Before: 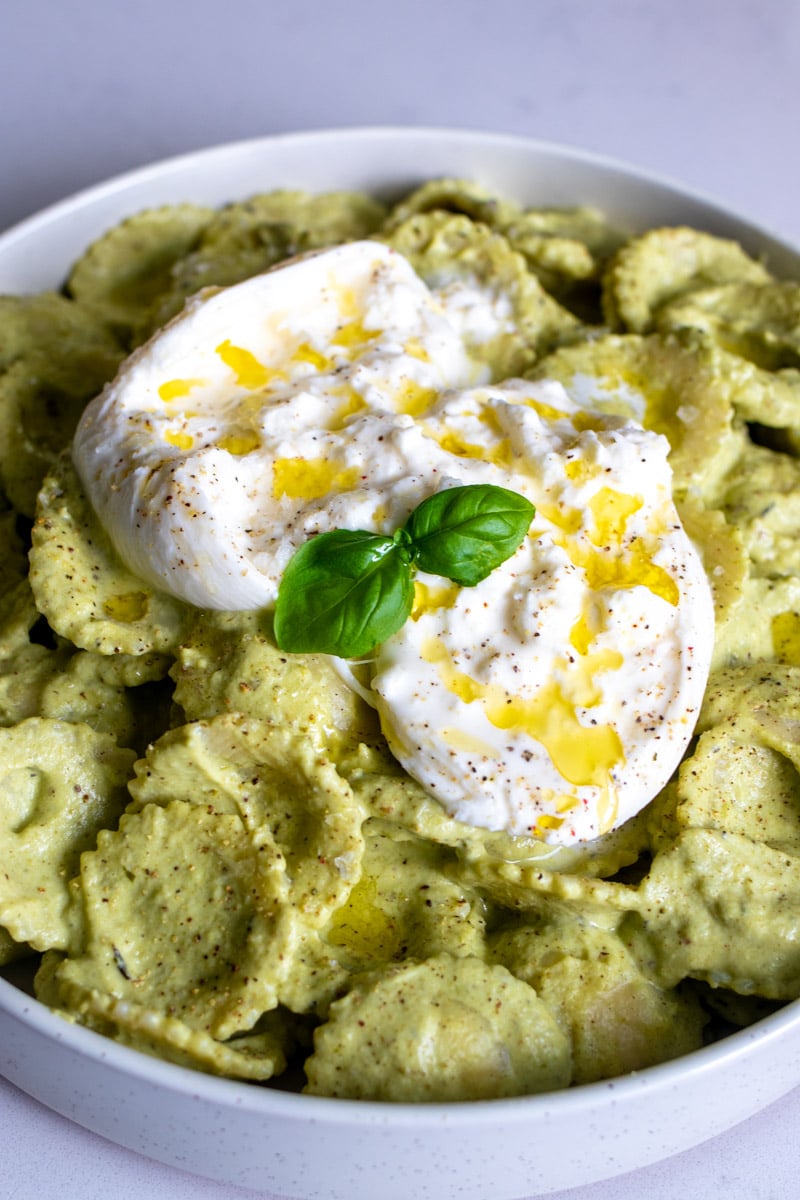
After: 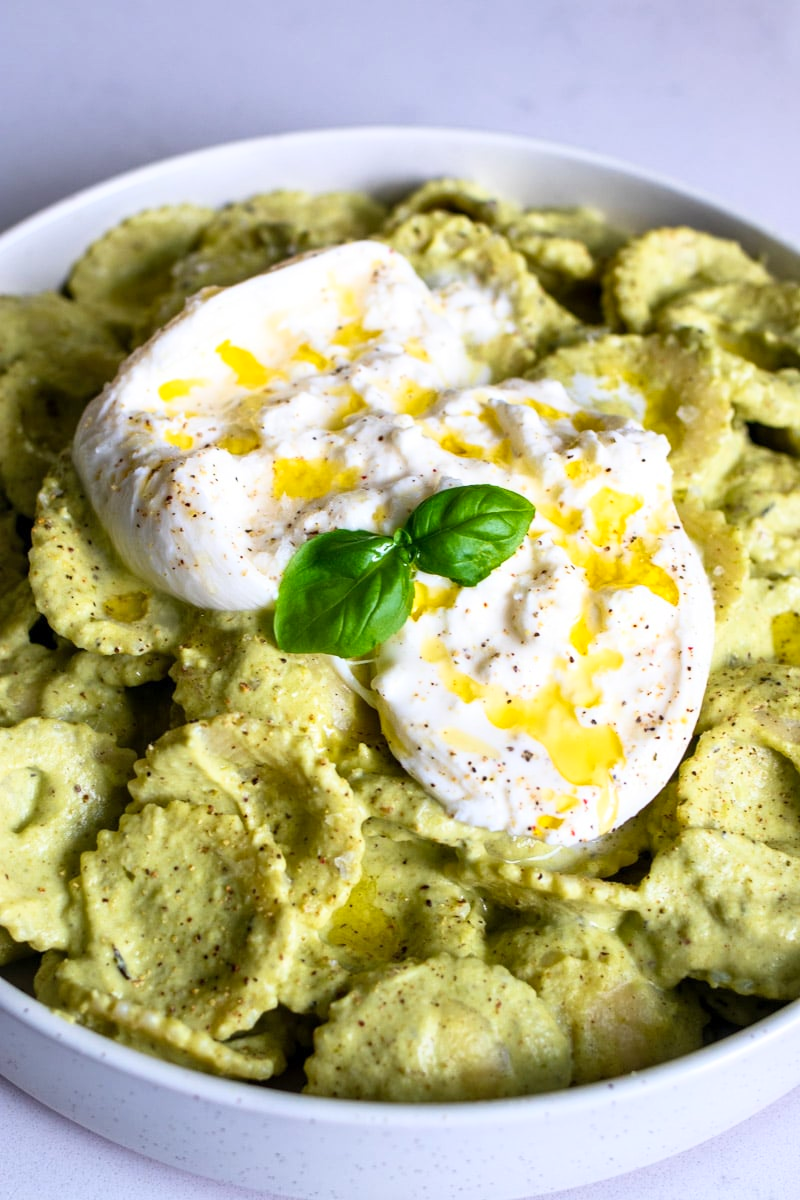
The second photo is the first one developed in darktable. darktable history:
shadows and highlights: shadows 76.51, highlights -23.89, soften with gaussian
base curve: curves: ch0 [(0, 0) (0.666, 0.806) (1, 1)]
